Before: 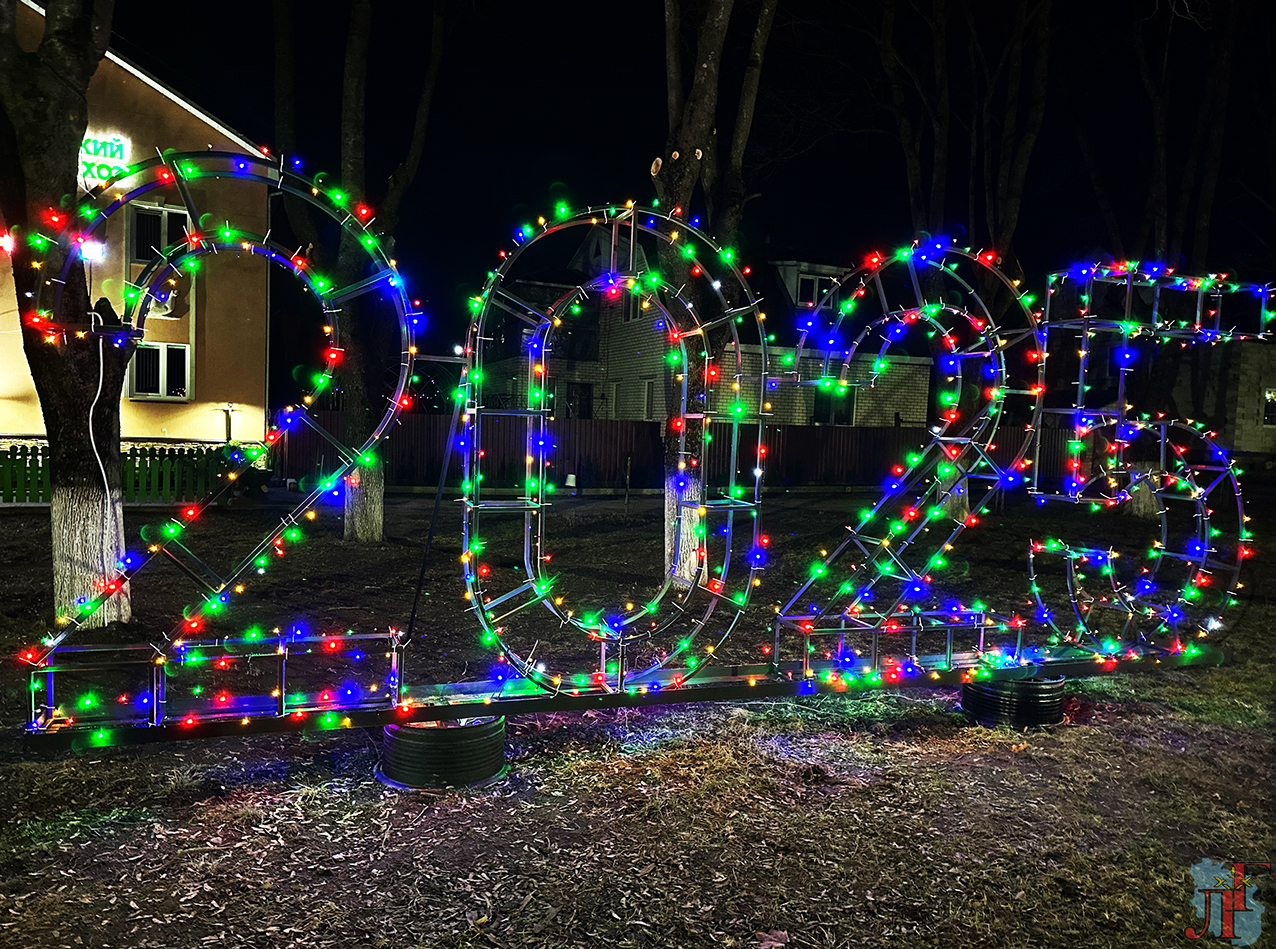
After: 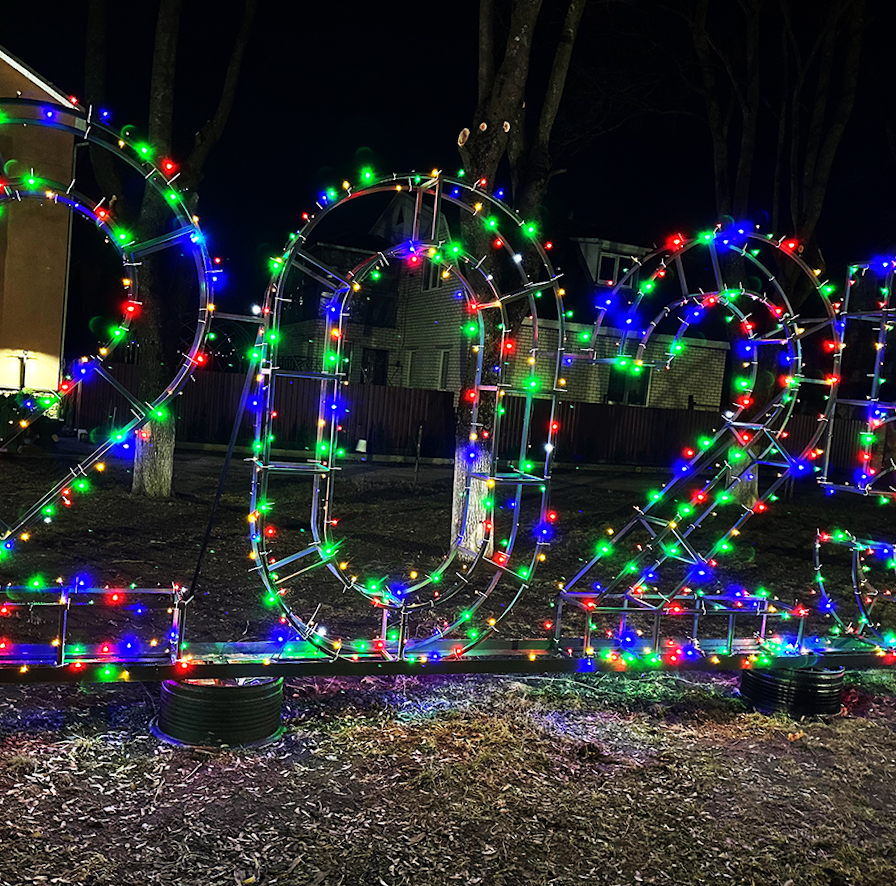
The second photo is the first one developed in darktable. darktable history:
crop and rotate: angle -3.03°, left 14.061%, top 0.024%, right 10.807%, bottom 0.031%
